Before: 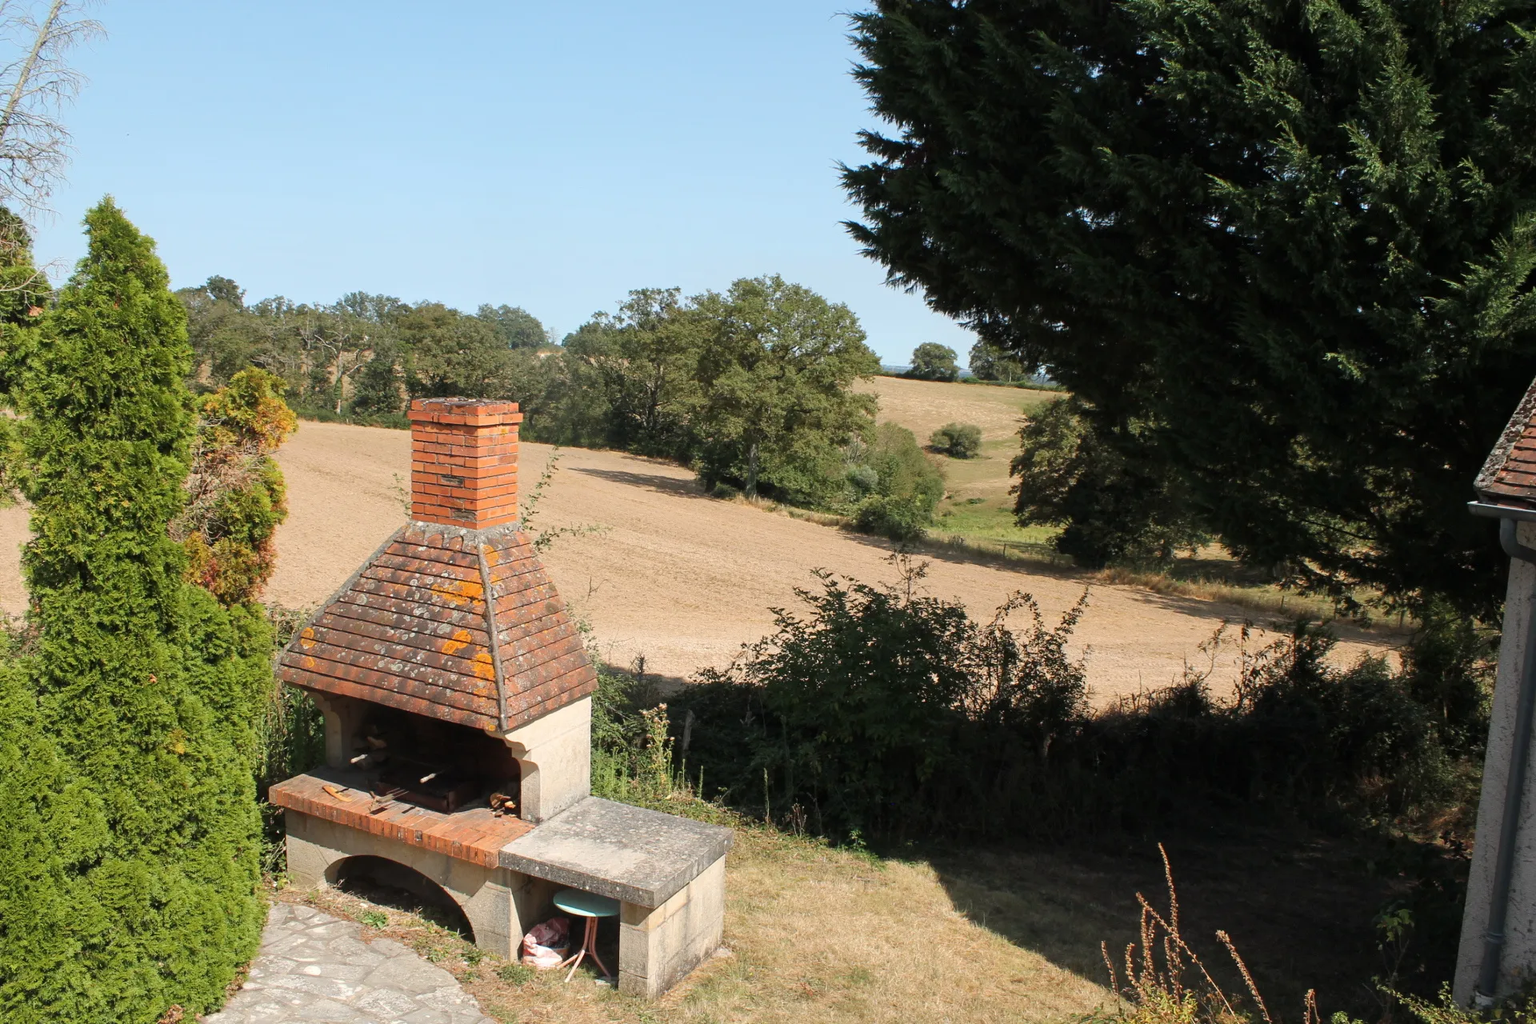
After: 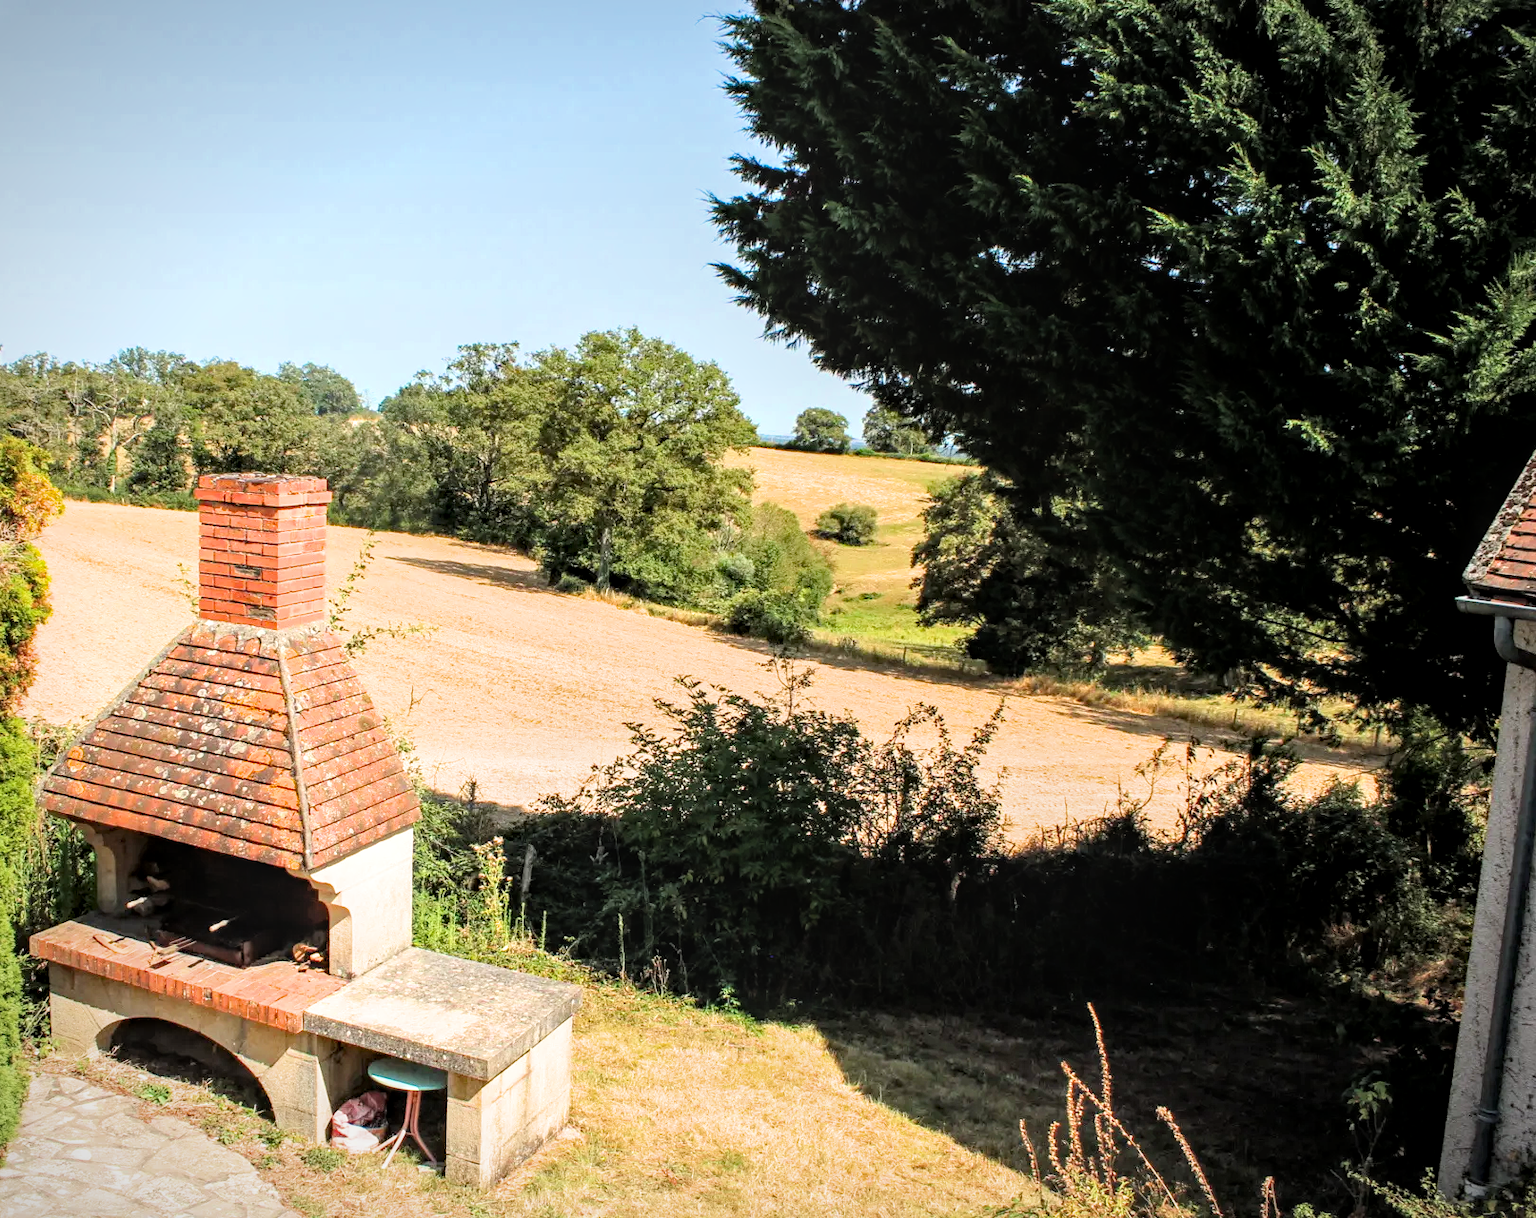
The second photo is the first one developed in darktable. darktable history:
vignetting: fall-off start 87.51%, brightness -0.419, saturation -0.296, automatic ratio true
exposure: black level correction -0.001, exposure 1.326 EV, compensate highlight preservation false
crop: left 15.934%
filmic rgb: black relative exposure -7.57 EV, white relative exposure 4.65 EV, target black luminance 0%, hardness 3.51, latitude 50.41%, contrast 1.04, highlights saturation mix 9.62%, shadows ↔ highlights balance -0.193%, color science v6 (2022)
haze removal: strength 0.294, distance 0.253, compatibility mode true, adaptive false
contrast brightness saturation: contrast 0.037, saturation 0.151
local contrast: highlights 61%, detail 143%, midtone range 0.435
